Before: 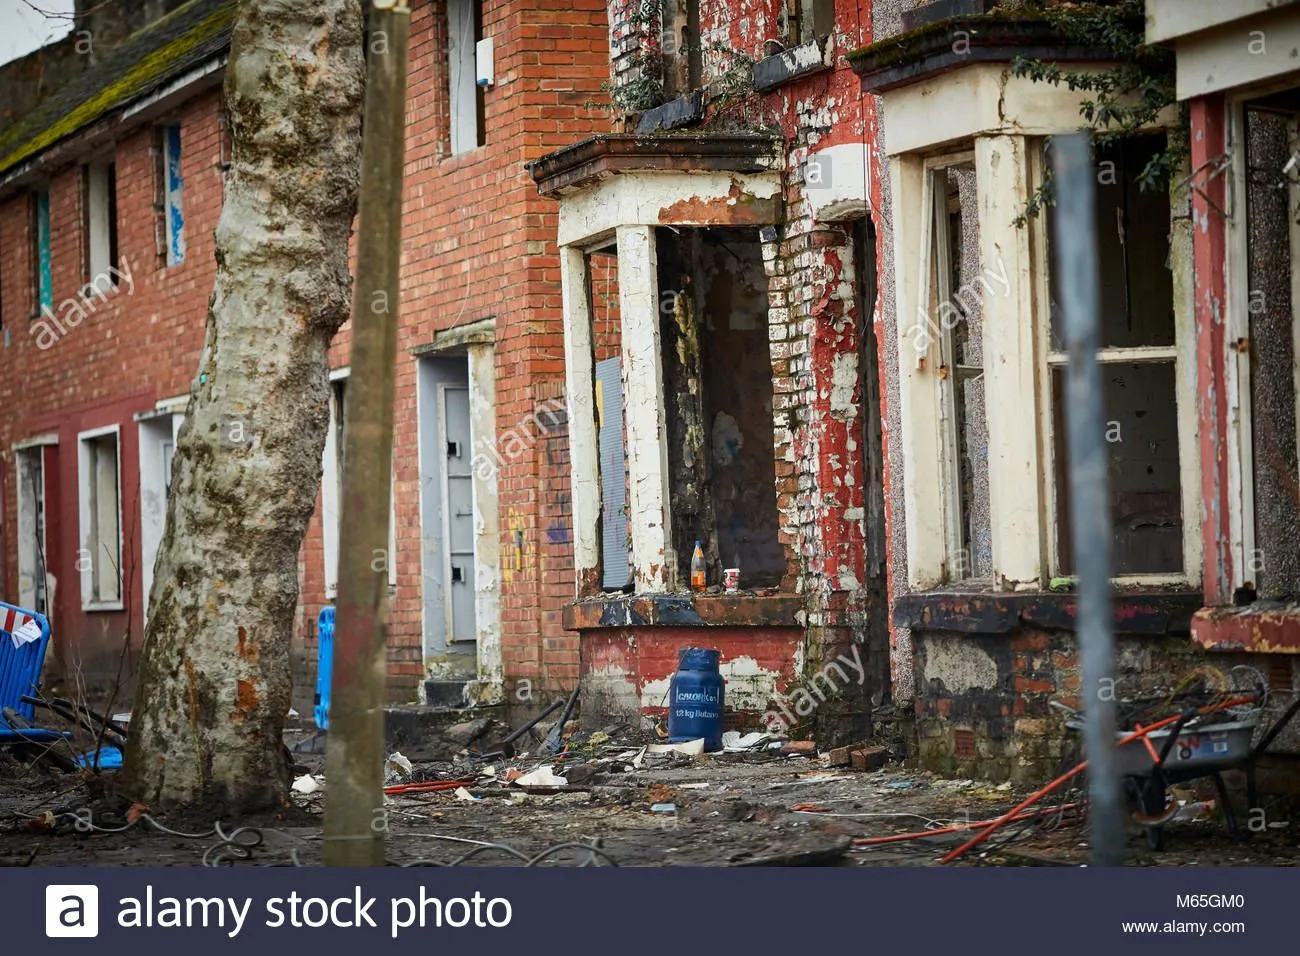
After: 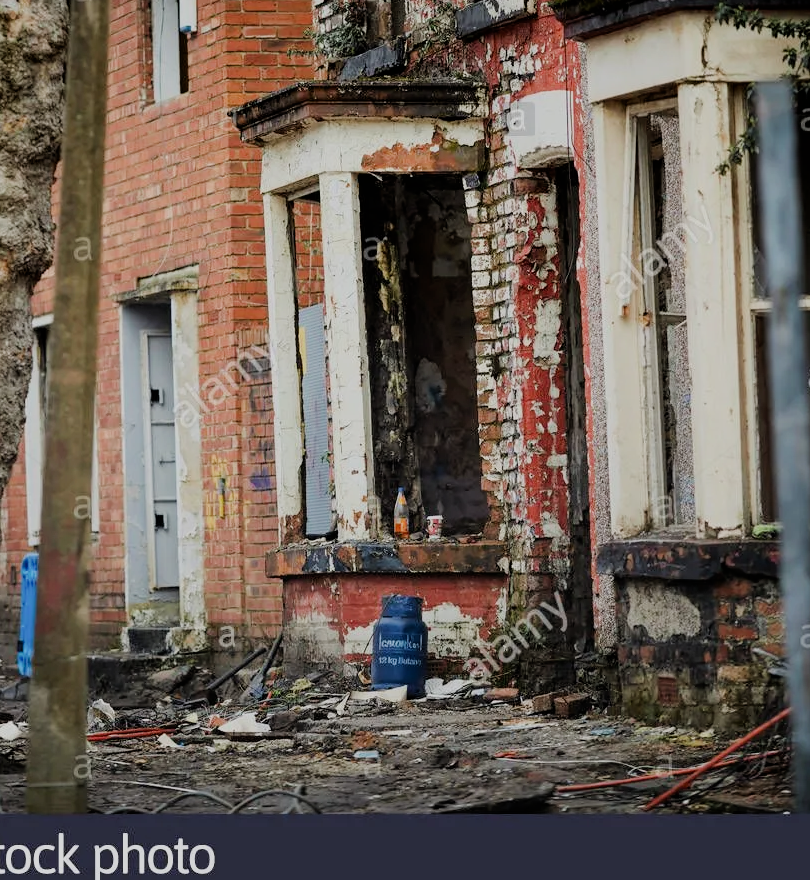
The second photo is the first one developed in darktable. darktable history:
shadows and highlights: shadows 0, highlights 40
crop and rotate: left 22.918%, top 5.629%, right 14.711%, bottom 2.247%
filmic rgb: black relative exposure -6.82 EV, white relative exposure 5.89 EV, hardness 2.71
